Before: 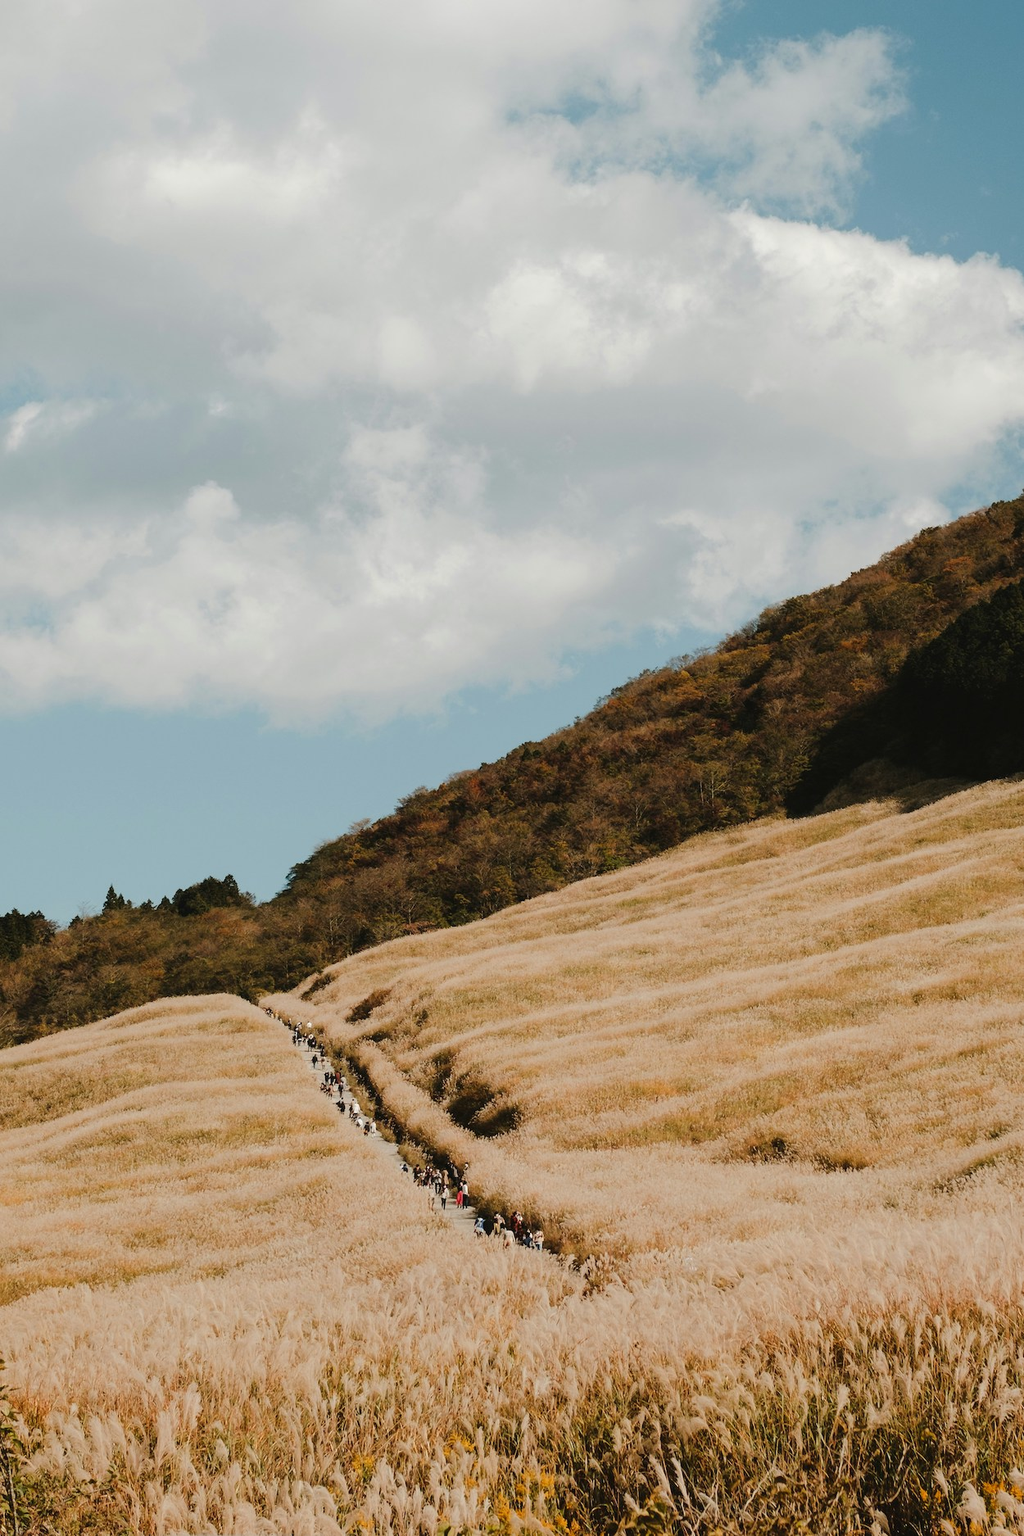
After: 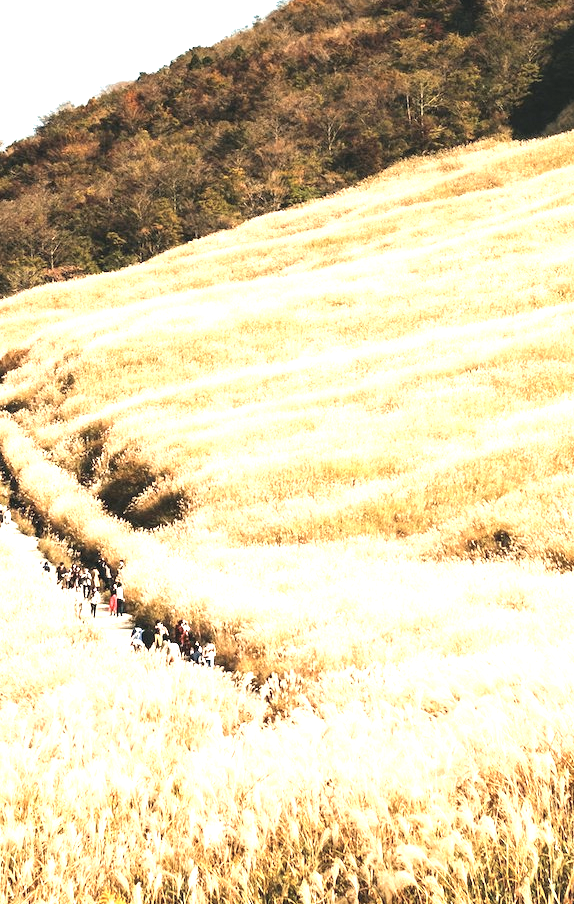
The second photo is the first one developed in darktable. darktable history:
crop: left 35.906%, top 45.853%, right 18.099%, bottom 5.921%
color correction: highlights a* 2.83, highlights b* 5, shadows a* -1.77, shadows b* -4.92, saturation 0.79
exposure: black level correction 0, exposure 1.895 EV, compensate highlight preservation false
